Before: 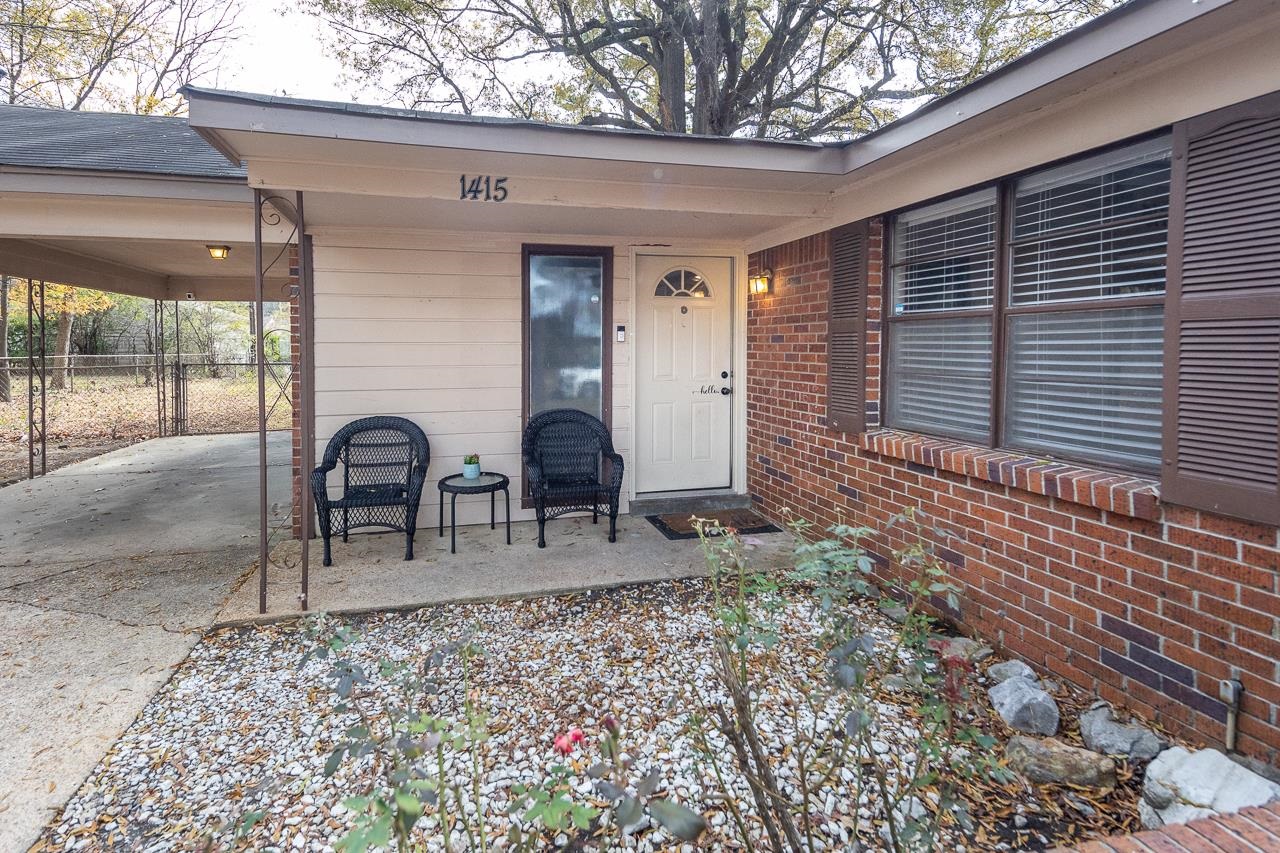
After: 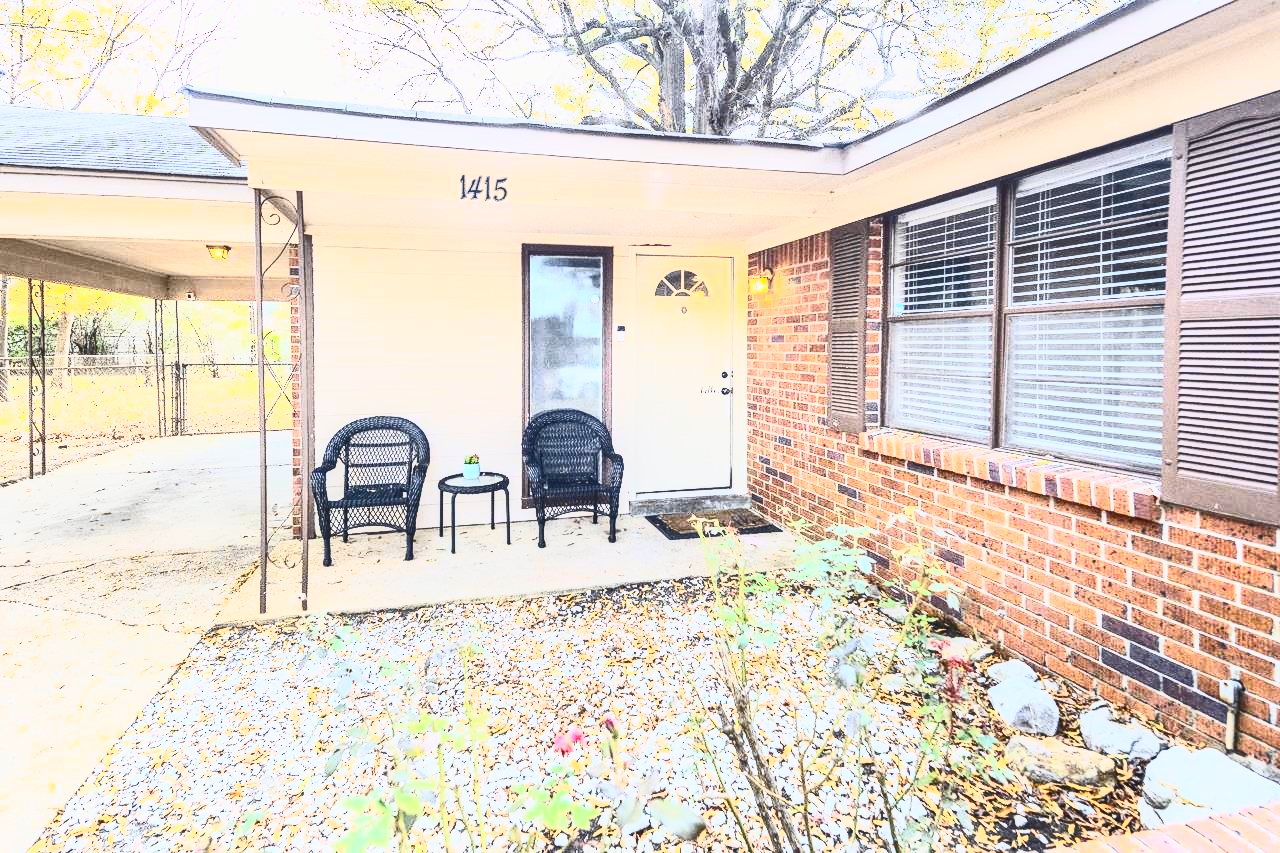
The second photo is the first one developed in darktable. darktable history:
local contrast: detail 109%
exposure: black level correction 0.001, exposure 1 EV, compensate exposure bias true, compensate highlight preservation false
tone curve: curves: ch0 [(0, 0.029) (0.071, 0.087) (0.223, 0.265) (0.447, 0.605) (0.654, 0.823) (0.861, 0.943) (1, 0.981)]; ch1 [(0, 0) (0.353, 0.344) (0.447, 0.449) (0.502, 0.501) (0.547, 0.54) (0.57, 0.582) (0.608, 0.608) (0.618, 0.631) (0.657, 0.699) (1, 1)]; ch2 [(0, 0) (0.34, 0.314) (0.456, 0.456) (0.5, 0.503) (0.528, 0.54) (0.557, 0.577) (0.589, 0.626) (1, 1)], color space Lab, independent channels, preserve colors none
contrast brightness saturation: contrast 0.622, brightness 0.358, saturation 0.139
